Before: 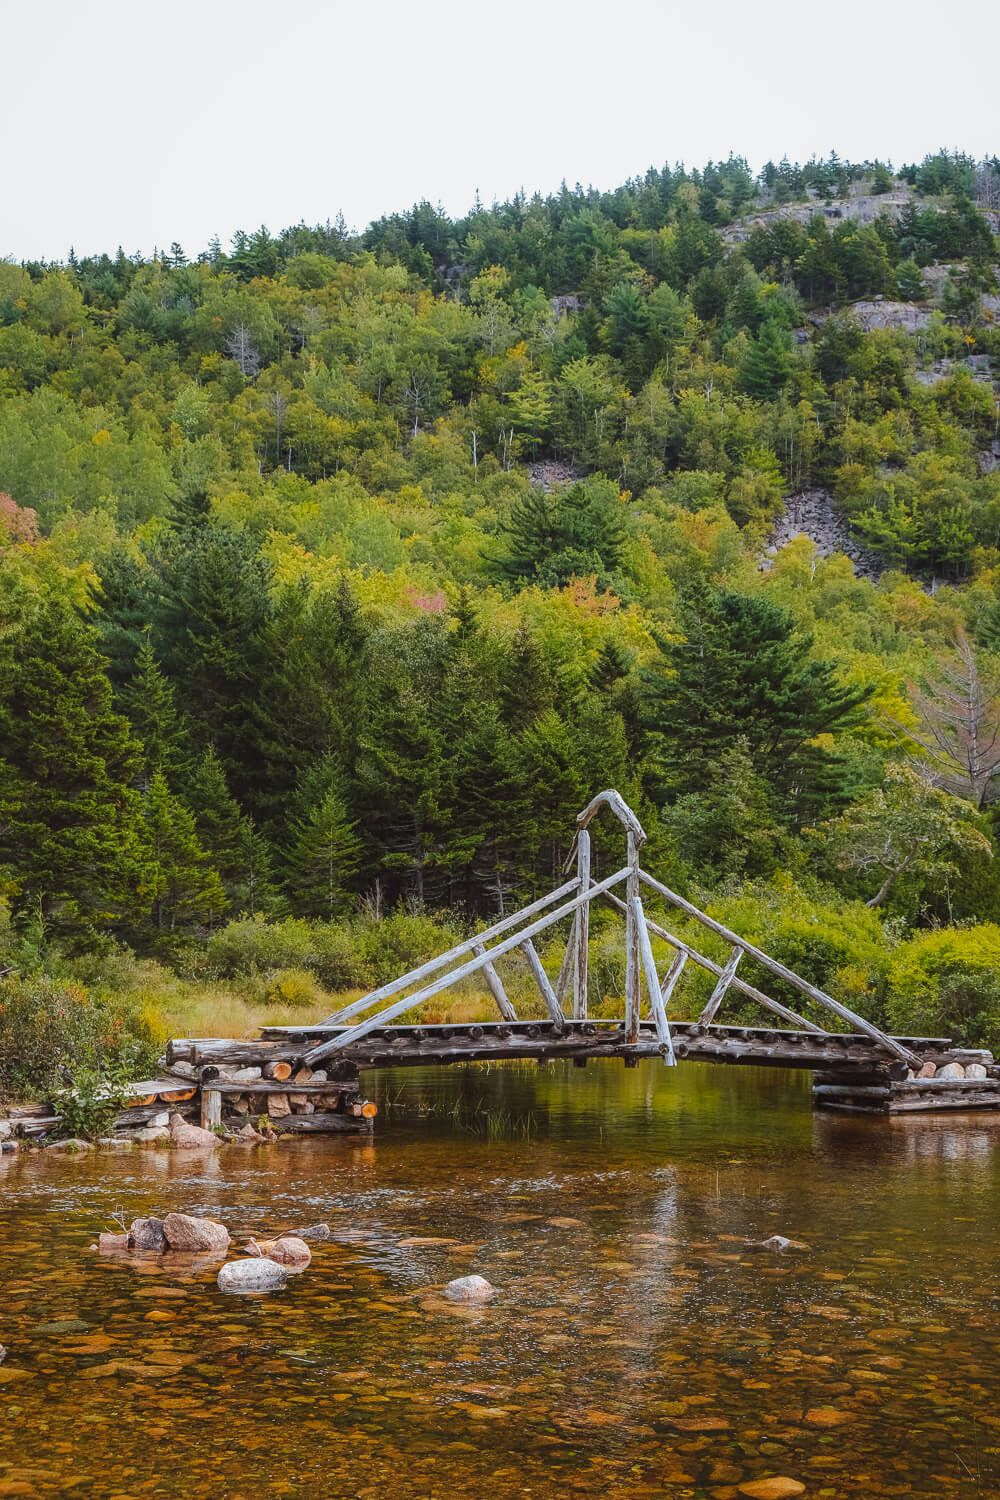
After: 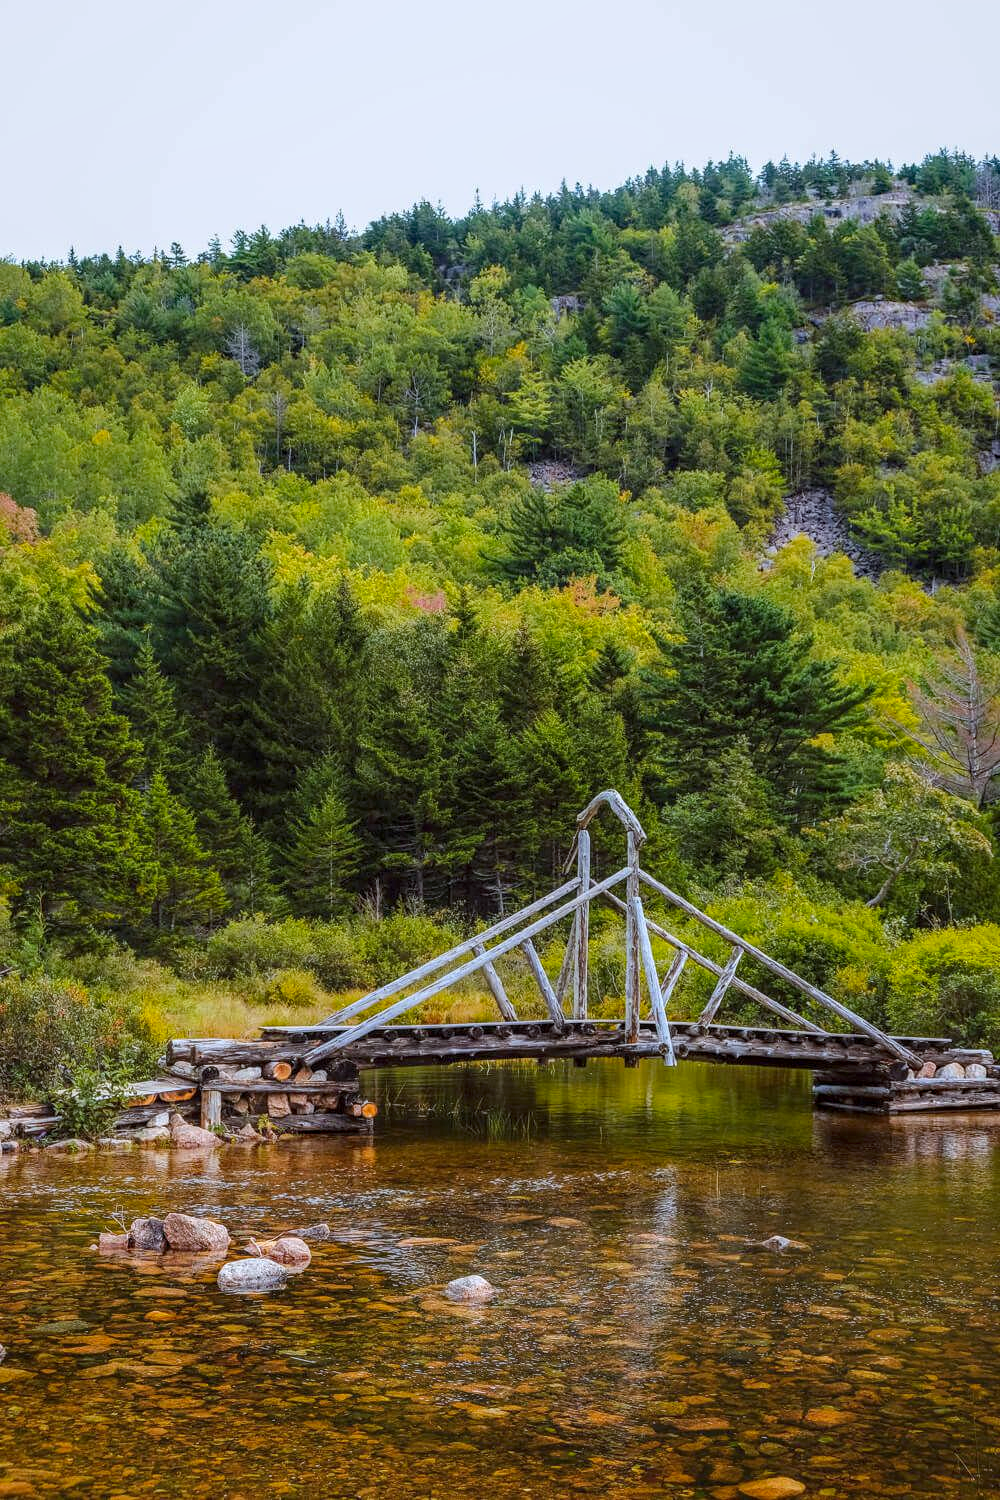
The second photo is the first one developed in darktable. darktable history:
color correction: highlights b* -0.001, saturation 1.06
levels: levels [0, 0.492, 0.984]
local contrast: on, module defaults
color calibration: output R [0.994, 0.059, -0.119, 0], output G [-0.036, 1.09, -0.119, 0], output B [0.078, -0.108, 0.961, 0], illuminant as shot in camera, x 0.358, y 0.373, temperature 4628.91 K
exposure: exposure -0.044 EV, compensate highlight preservation false
haze removal: strength 0.294, distance 0.254, compatibility mode true, adaptive false
